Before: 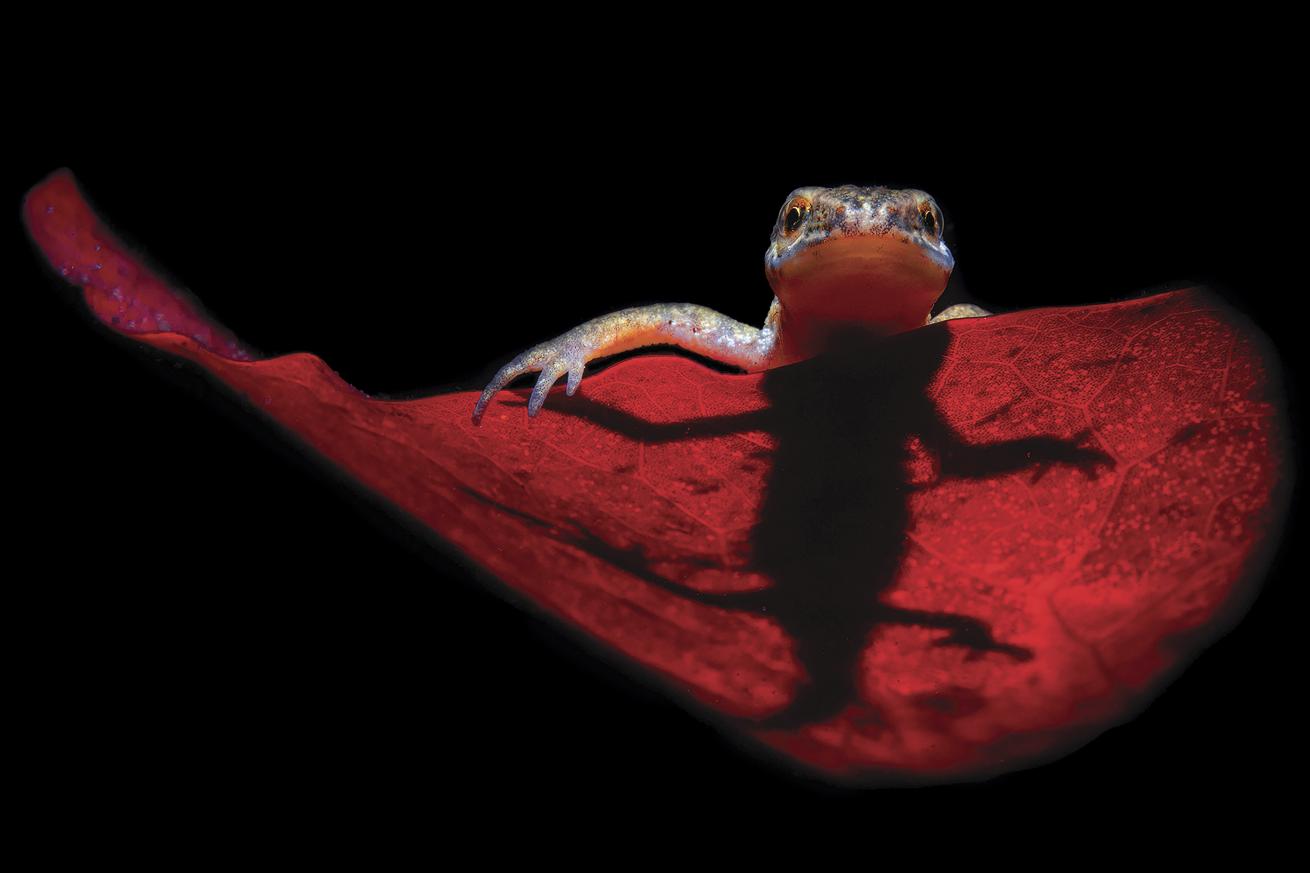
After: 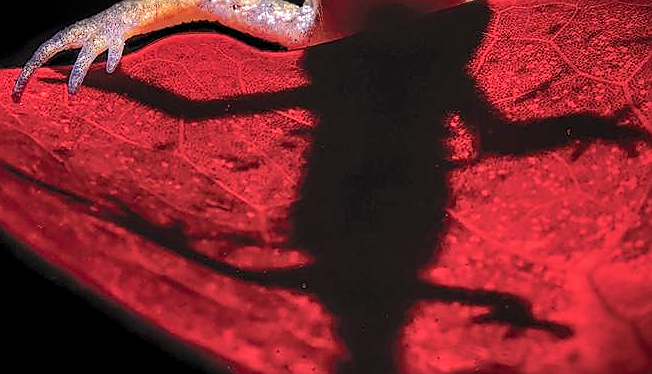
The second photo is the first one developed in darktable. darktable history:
shadows and highlights: soften with gaussian
color correction: highlights a* 14.58, highlights b* 4.69
sharpen: radius 1.375, amount 1.261, threshold 0.619
local contrast: on, module defaults
crop: left 35.124%, top 37.068%, right 15.101%, bottom 20.036%
